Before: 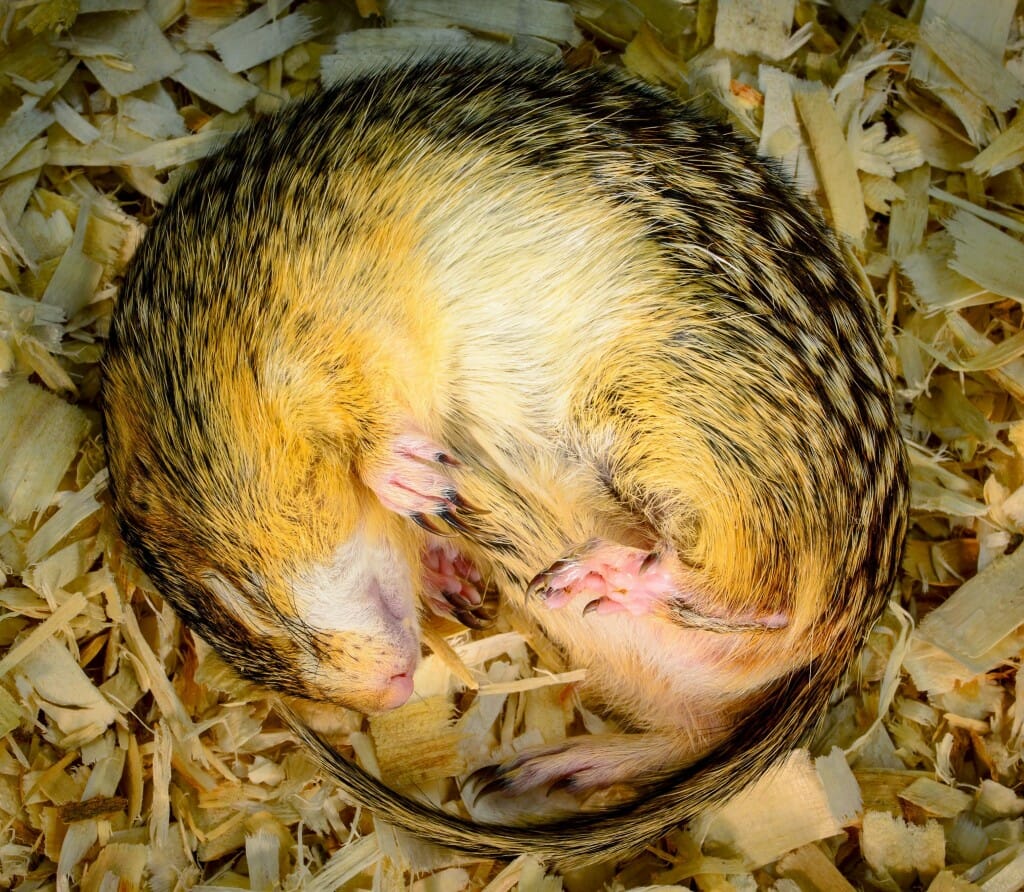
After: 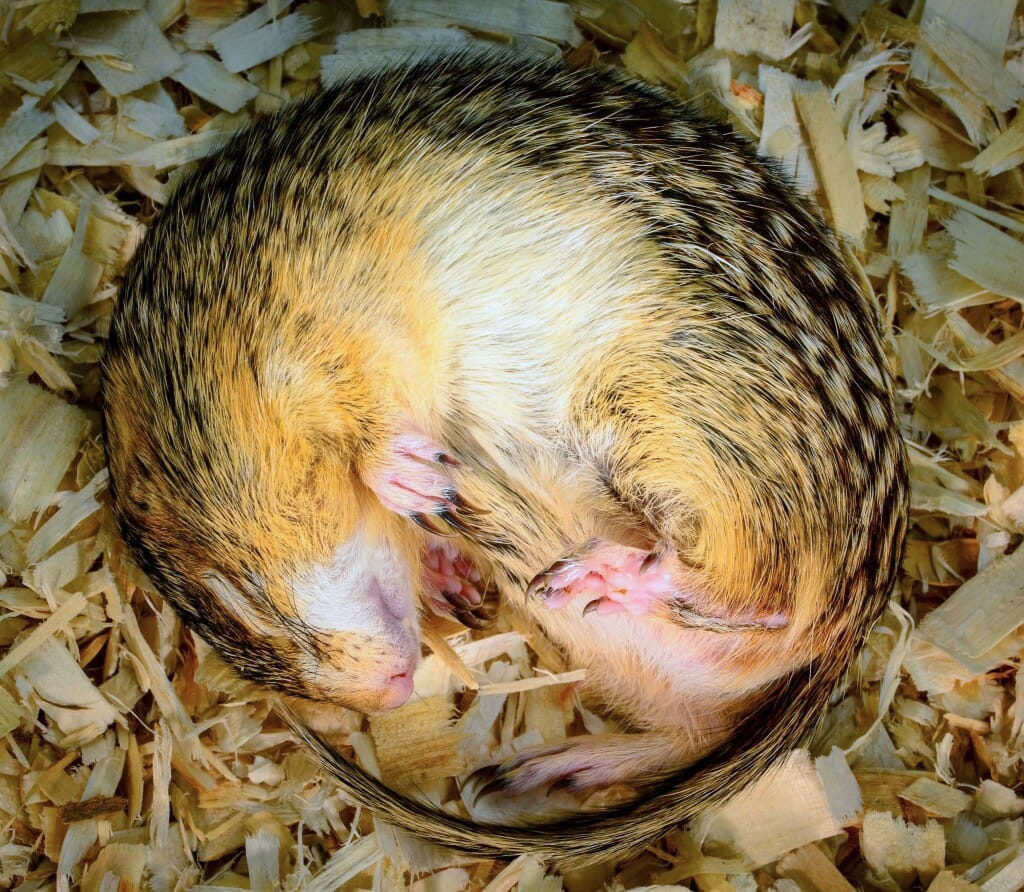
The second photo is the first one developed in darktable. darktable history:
color correction: highlights a* -1.94, highlights b* -18.18
